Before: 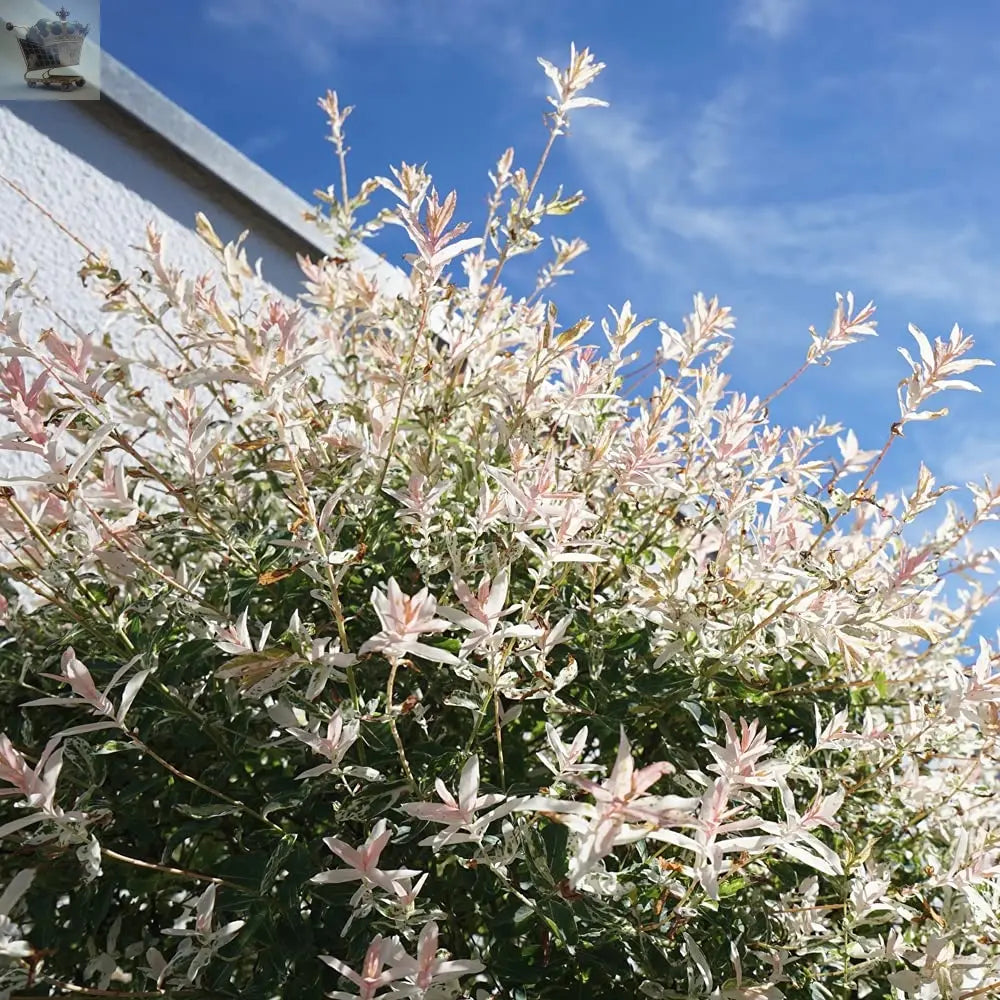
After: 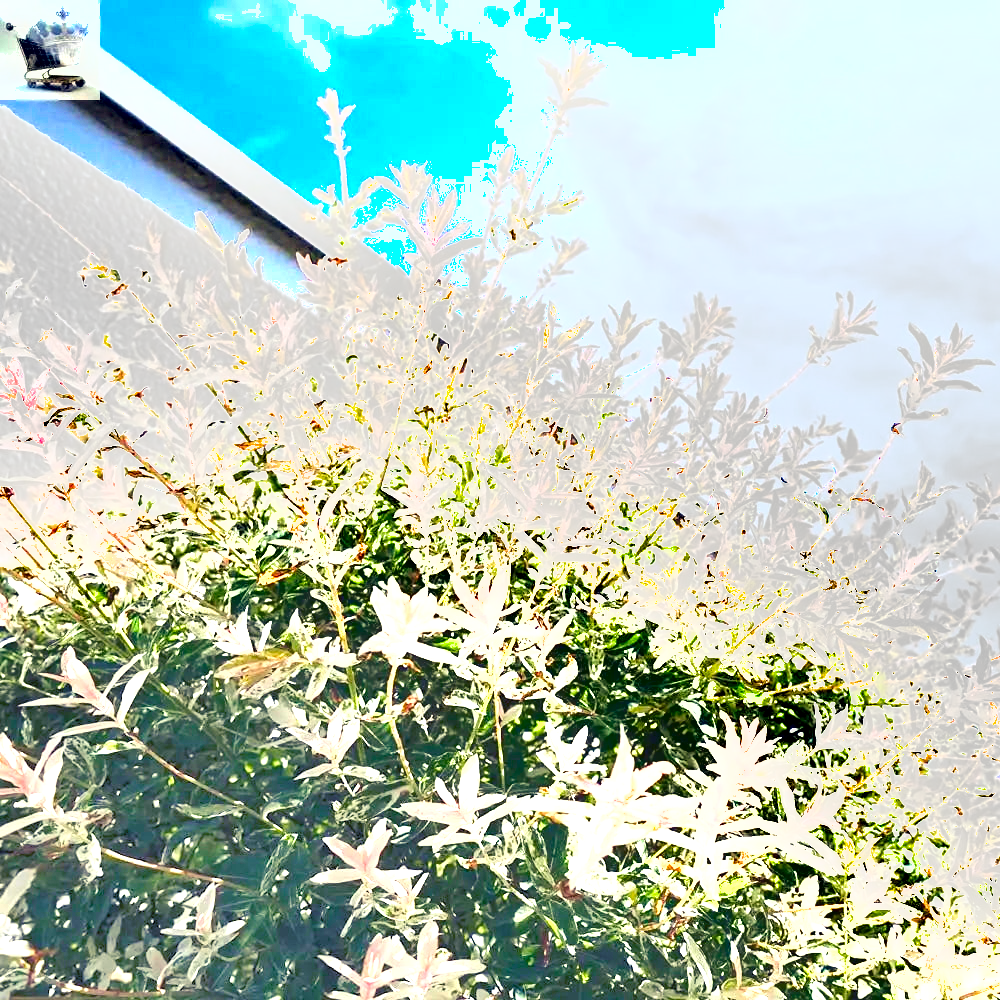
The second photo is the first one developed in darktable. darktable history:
exposure: black level correction 0, exposure 2.327 EV, compensate exposure bias true, compensate highlight preservation false
shadows and highlights: soften with gaussian
color balance rgb: shadows lift › luminance -28.76%, shadows lift › chroma 15%, shadows lift › hue 270°, power › chroma 1%, power › hue 255°, highlights gain › luminance 7.14%, highlights gain › chroma 2%, highlights gain › hue 90°, global offset › luminance -0.29%, global offset › hue 260°, perceptual saturation grading › global saturation 20%, perceptual saturation grading › highlights -13.92%, perceptual saturation grading › shadows 50%
contrast brightness saturation: brightness 0.28
